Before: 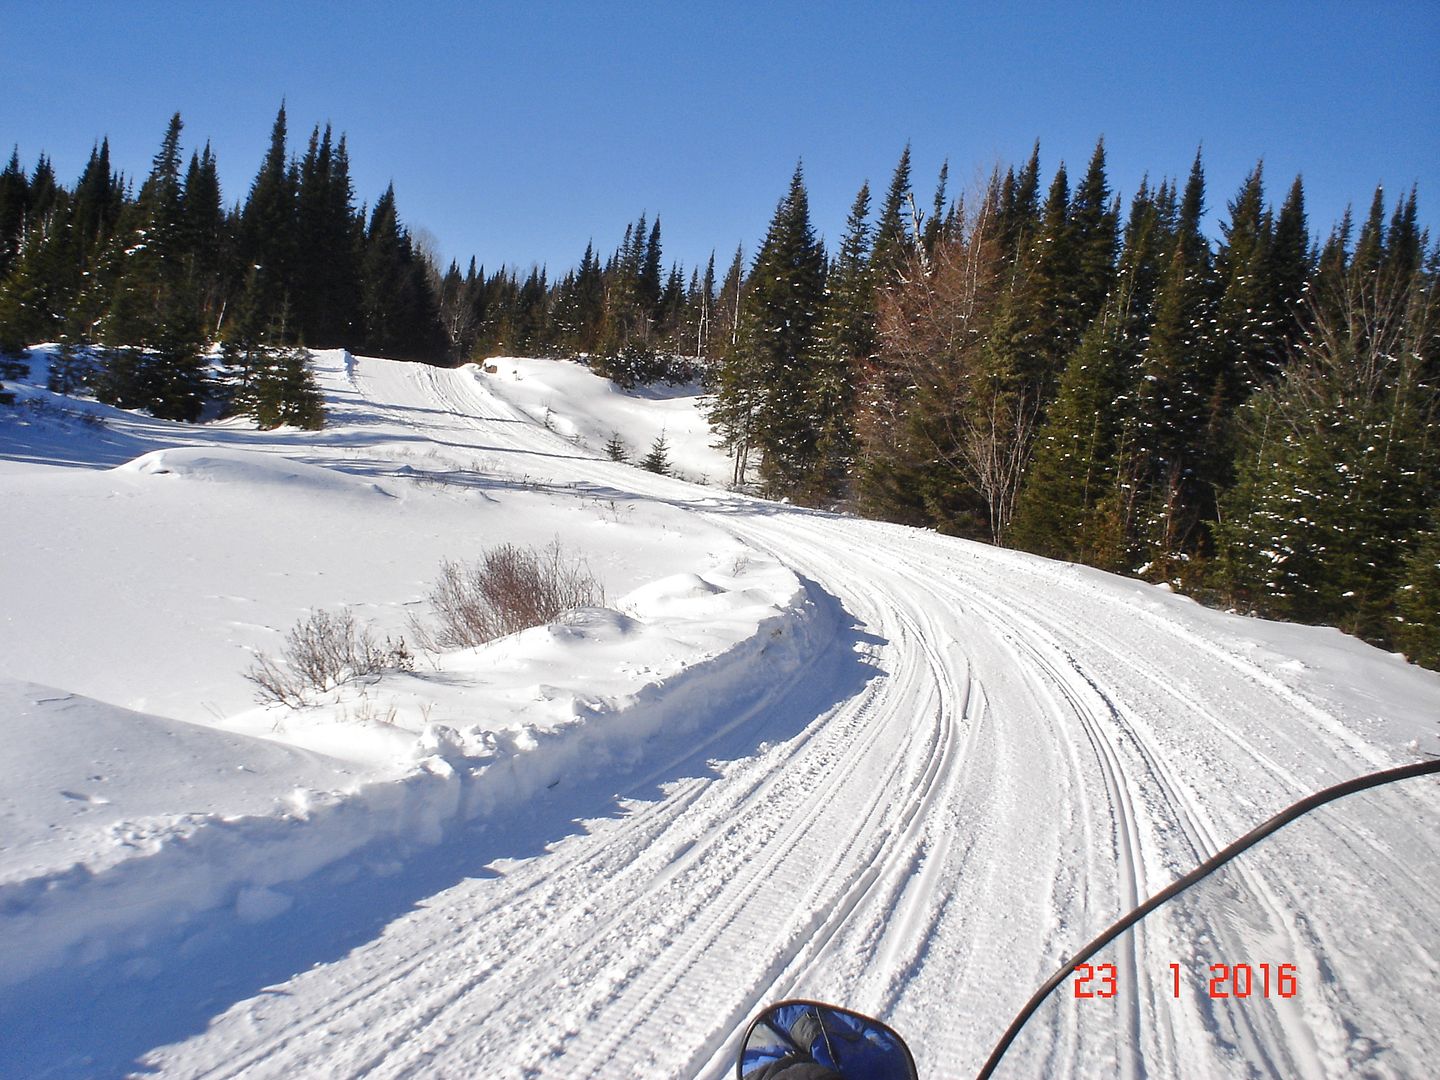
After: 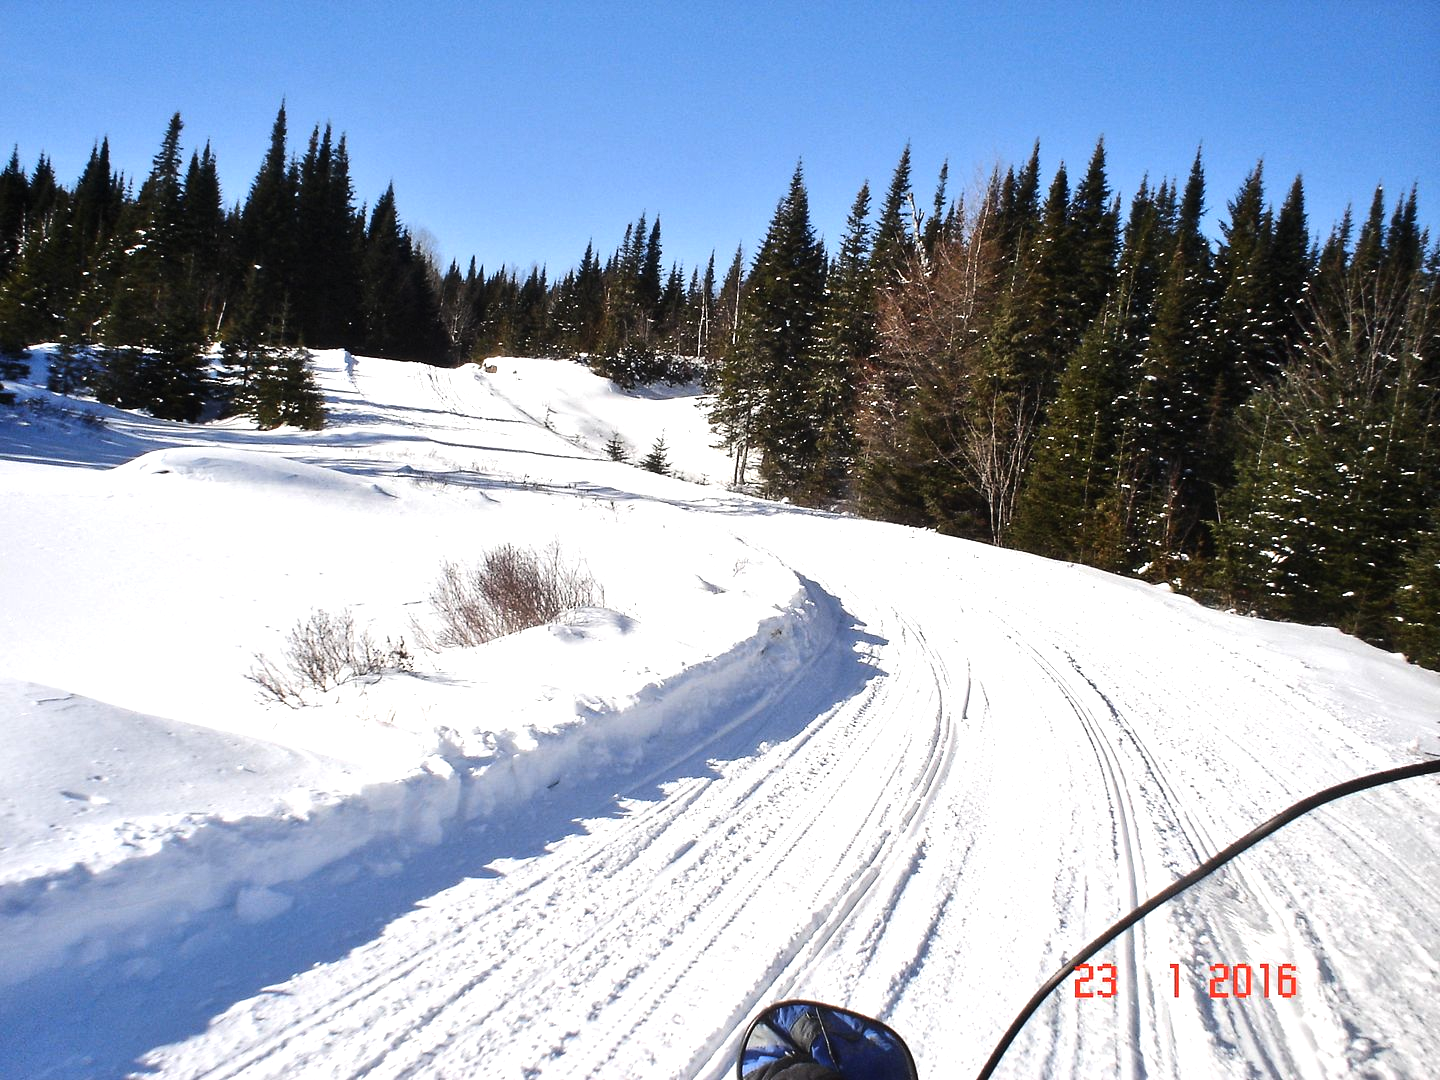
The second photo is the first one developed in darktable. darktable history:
tone equalizer: -8 EV -0.714 EV, -7 EV -0.728 EV, -6 EV -0.589 EV, -5 EV -0.414 EV, -3 EV 0.365 EV, -2 EV 0.6 EV, -1 EV 0.685 EV, +0 EV 0.751 EV, edges refinement/feathering 500, mask exposure compensation -1.57 EV, preserve details no
